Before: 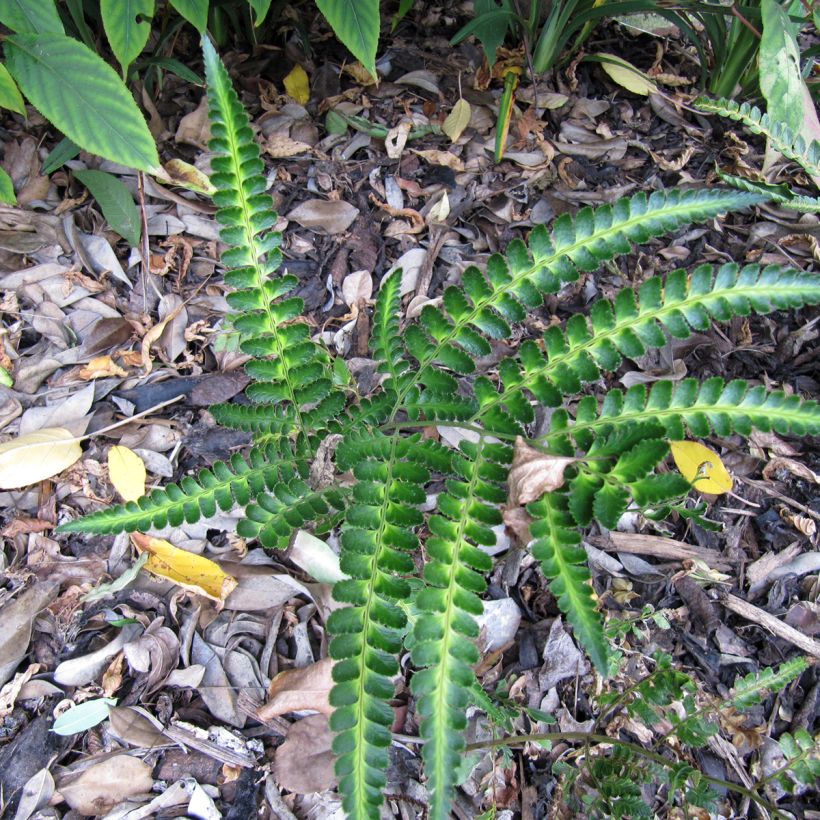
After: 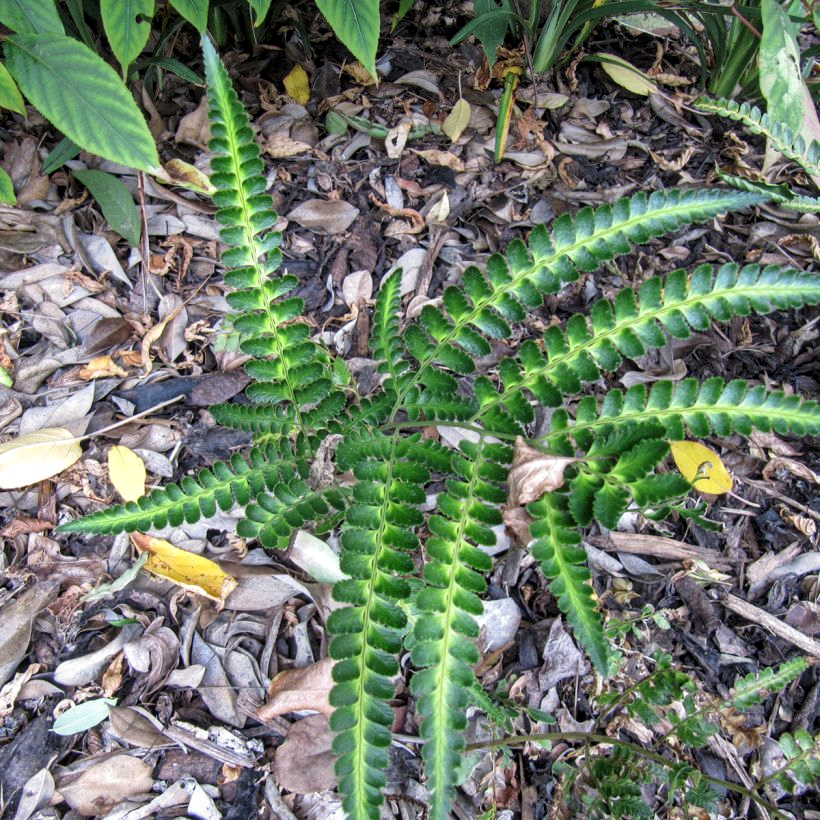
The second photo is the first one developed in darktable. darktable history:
shadows and highlights: shadows color adjustment 97.67%, soften with gaussian
local contrast: on, module defaults
